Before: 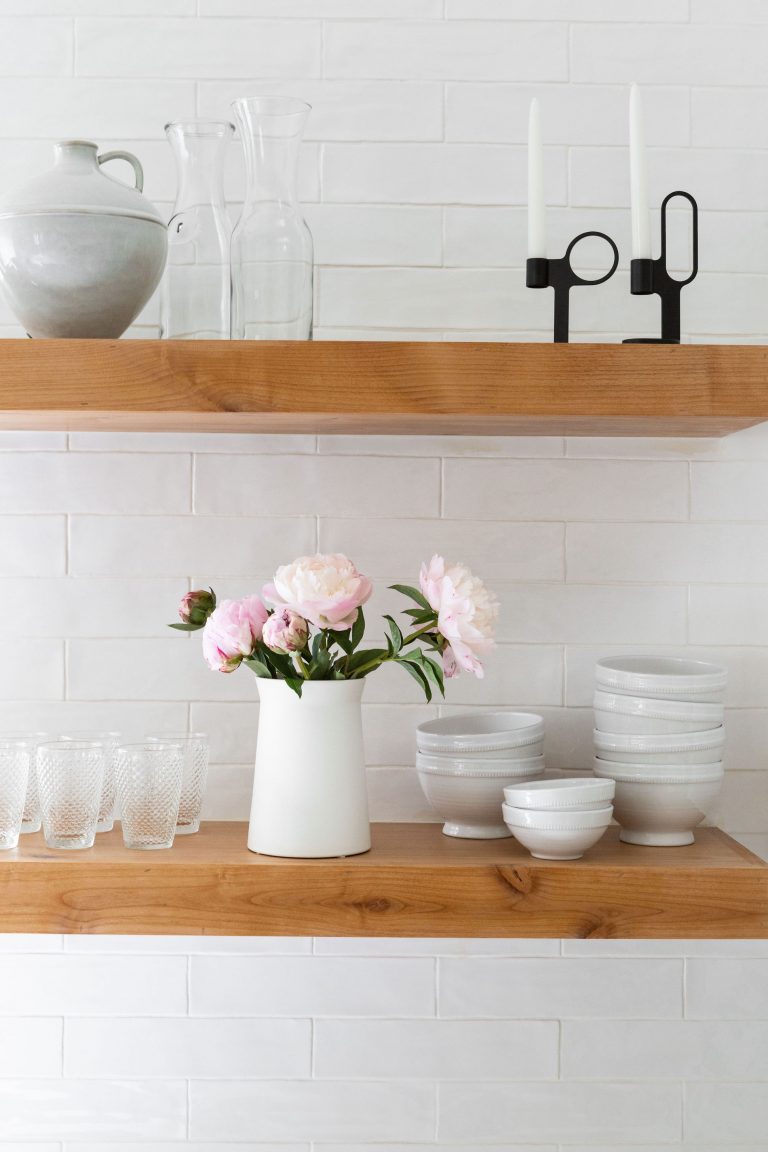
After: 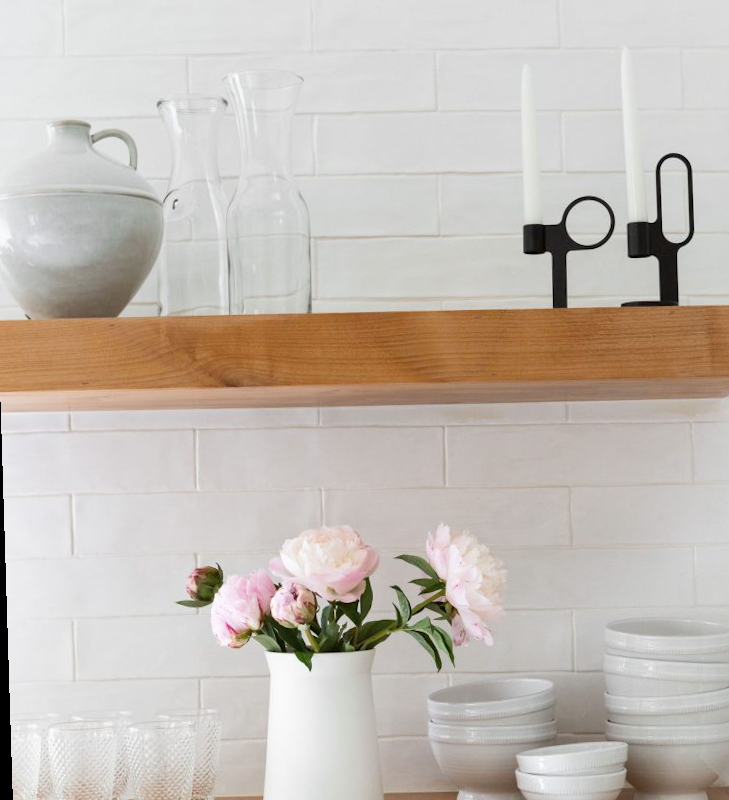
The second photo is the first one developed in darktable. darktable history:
crop: left 1.509%, top 3.452%, right 7.696%, bottom 28.452%
rotate and perspective: rotation -1.77°, lens shift (horizontal) 0.004, automatic cropping off
